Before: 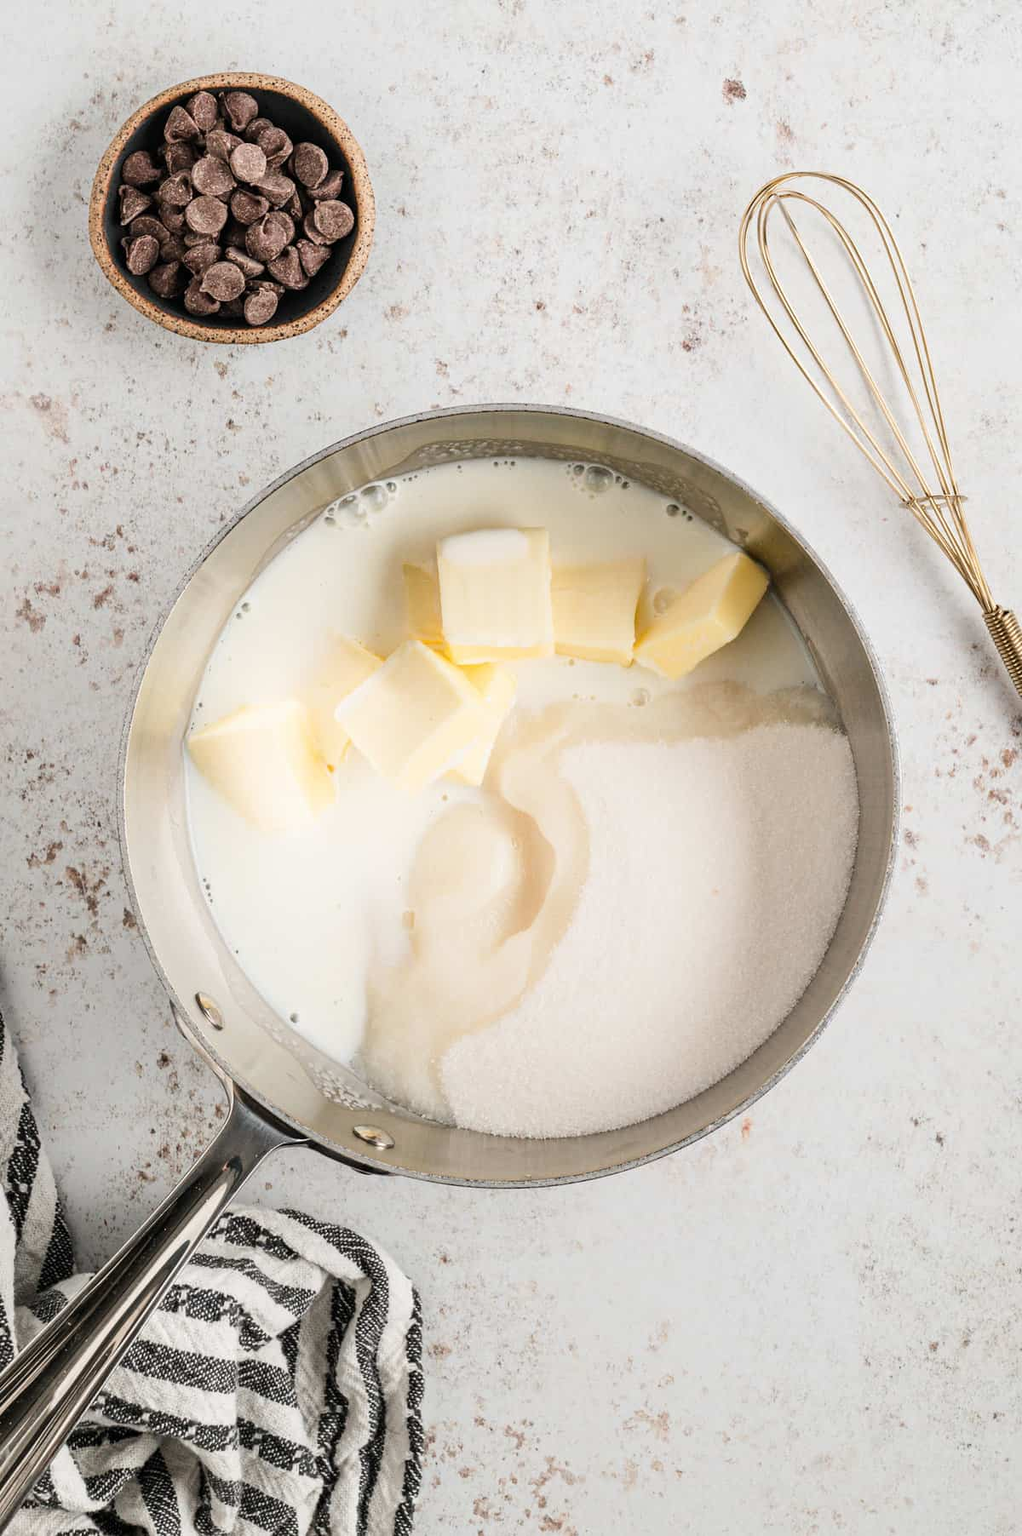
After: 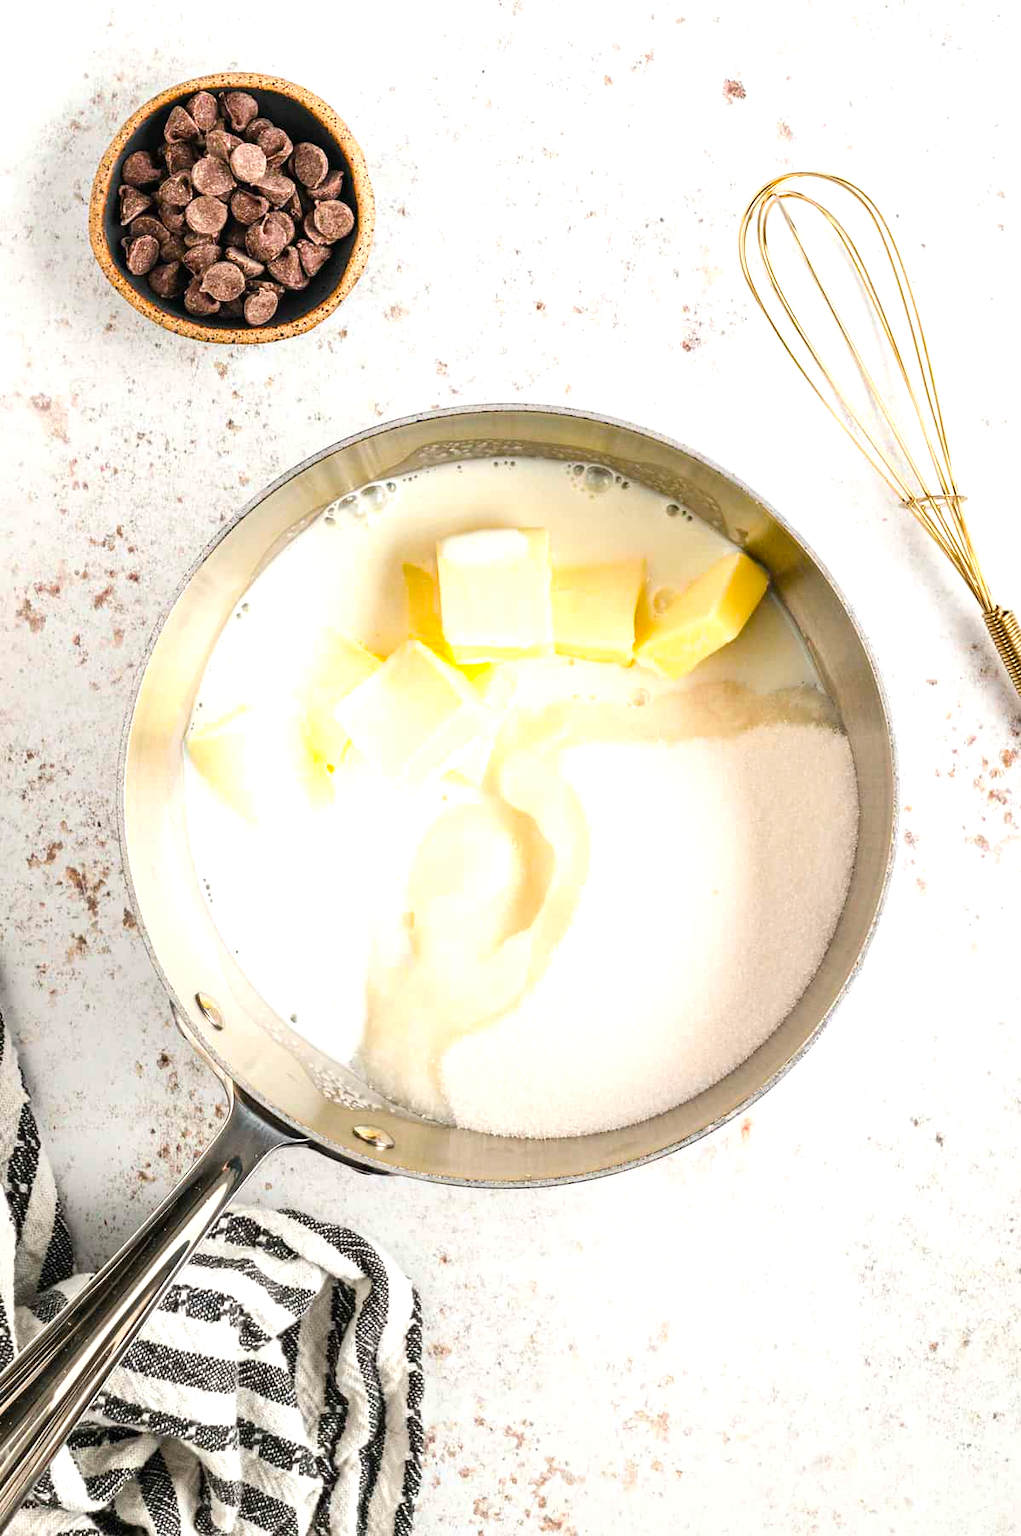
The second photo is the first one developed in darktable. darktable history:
exposure: black level correction 0, exposure 0.6 EV, compensate highlight preservation false
color balance rgb: linear chroma grading › global chroma 15%, perceptual saturation grading › global saturation 30%
